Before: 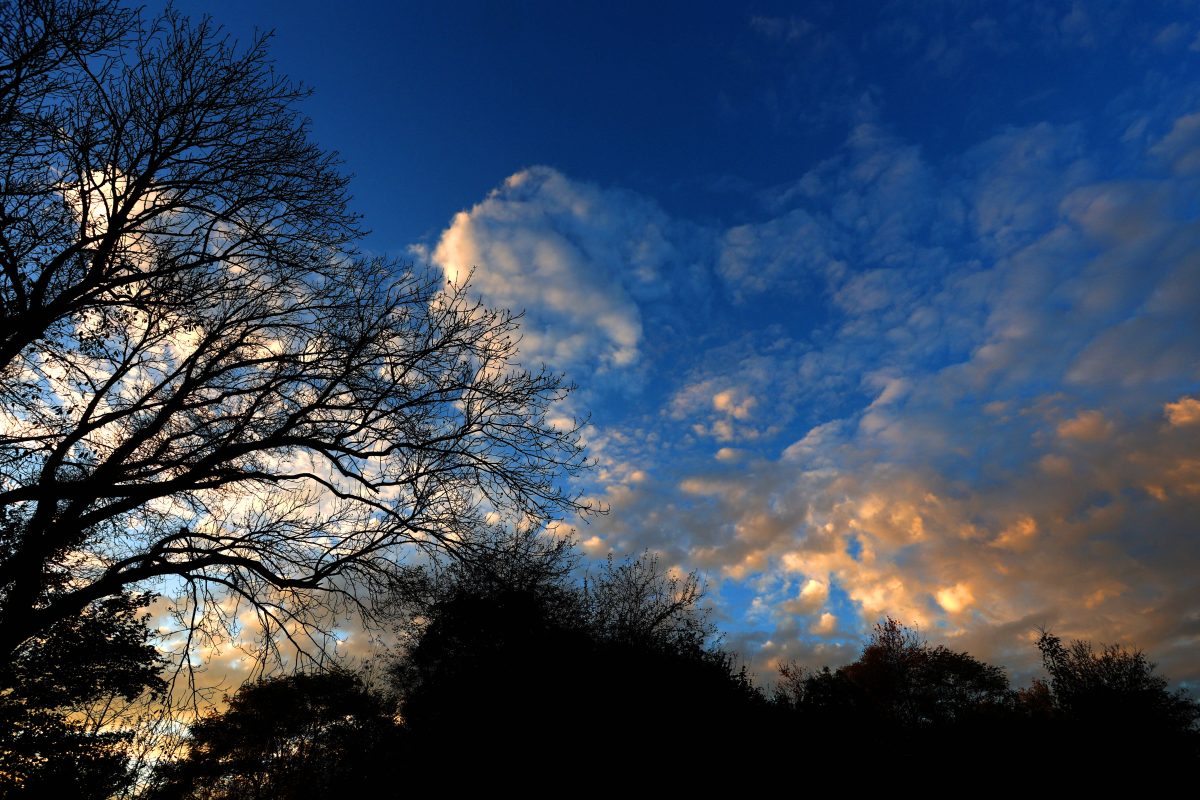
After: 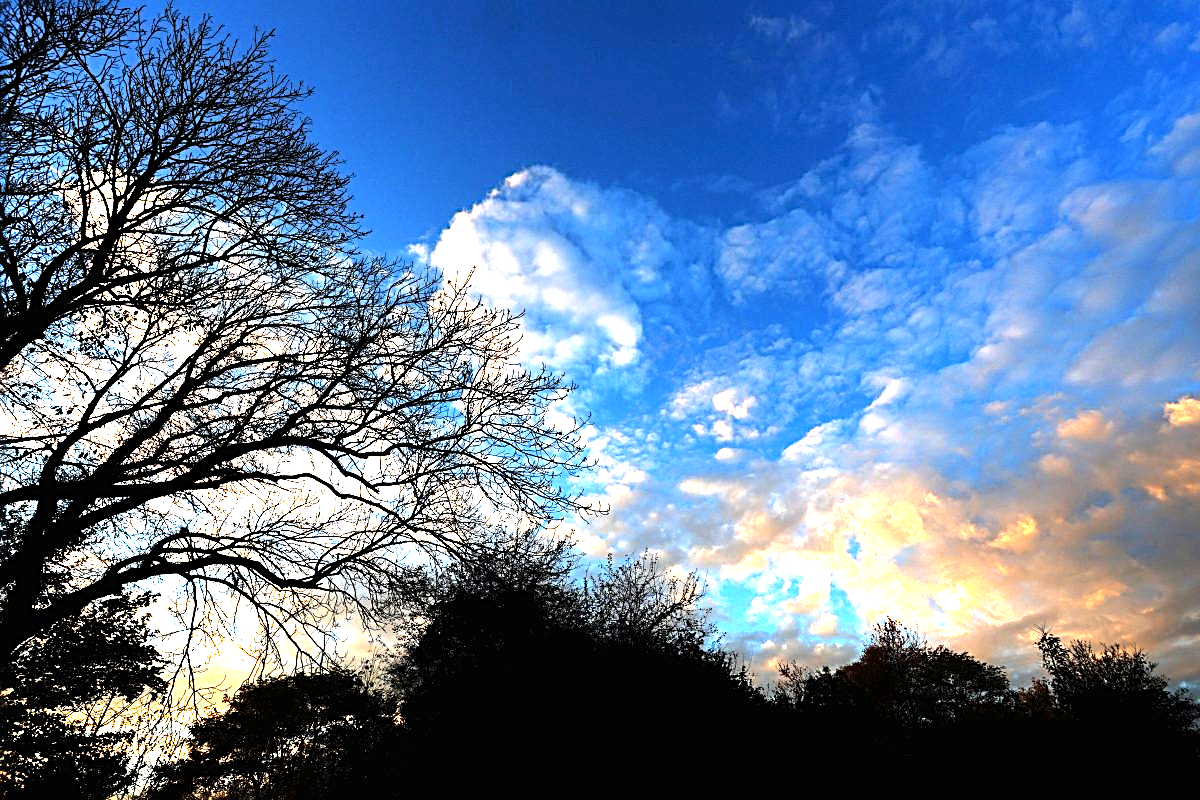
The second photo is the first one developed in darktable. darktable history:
tone equalizer: -8 EV -0.752 EV, -7 EV -0.694 EV, -6 EV -0.584 EV, -5 EV -0.38 EV, -3 EV 0.397 EV, -2 EV 0.6 EV, -1 EV 0.685 EV, +0 EV 0.775 EV, edges refinement/feathering 500, mask exposure compensation -1.25 EV, preserve details no
exposure: black level correction 0, exposure 1.403 EV, compensate highlight preservation false
sharpen: radius 2.614, amount 0.693
